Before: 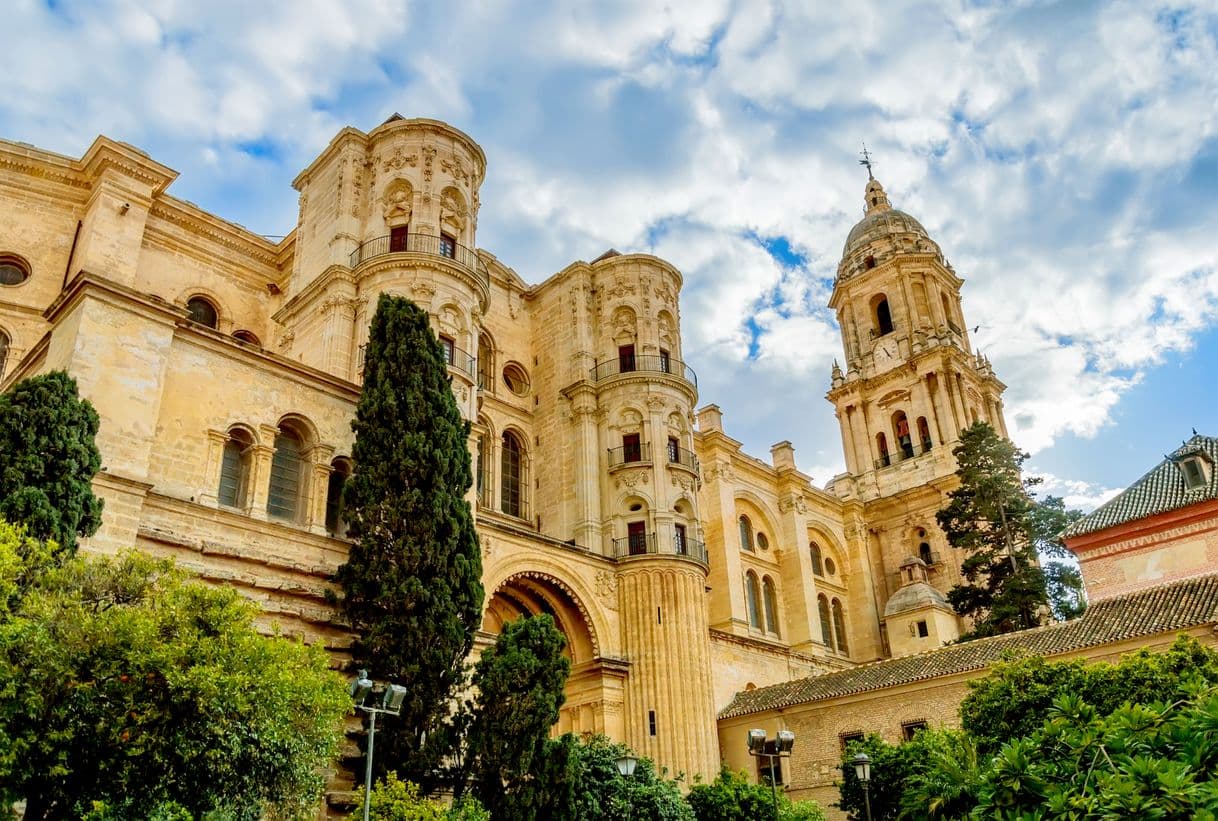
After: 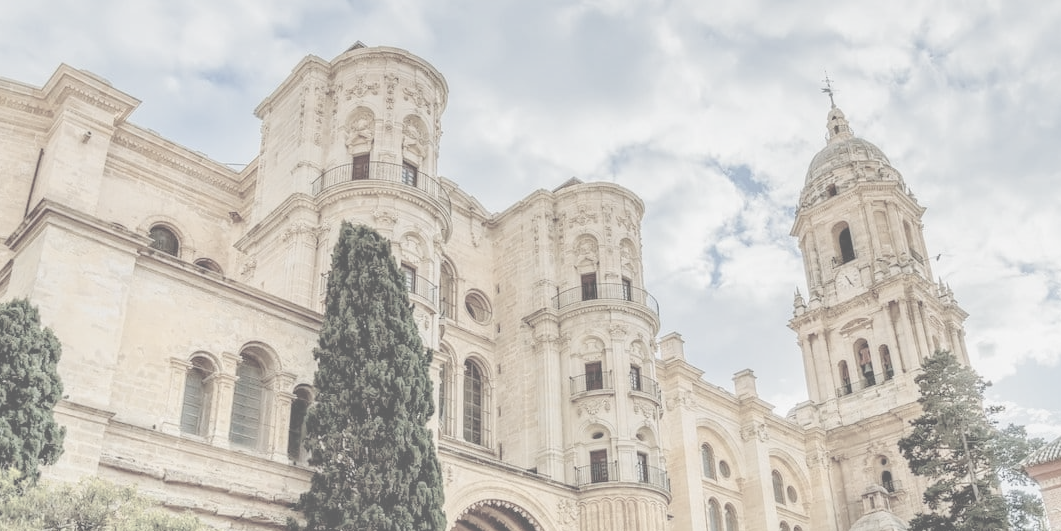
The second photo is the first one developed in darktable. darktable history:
crop: left 3.147%, top 8.854%, right 9.67%, bottom 26.404%
local contrast: highlights 121%, shadows 154%, detail 140%, midtone range 0.261
contrast brightness saturation: contrast -0.317, brightness 0.749, saturation -0.785
exposure: compensate highlight preservation false
